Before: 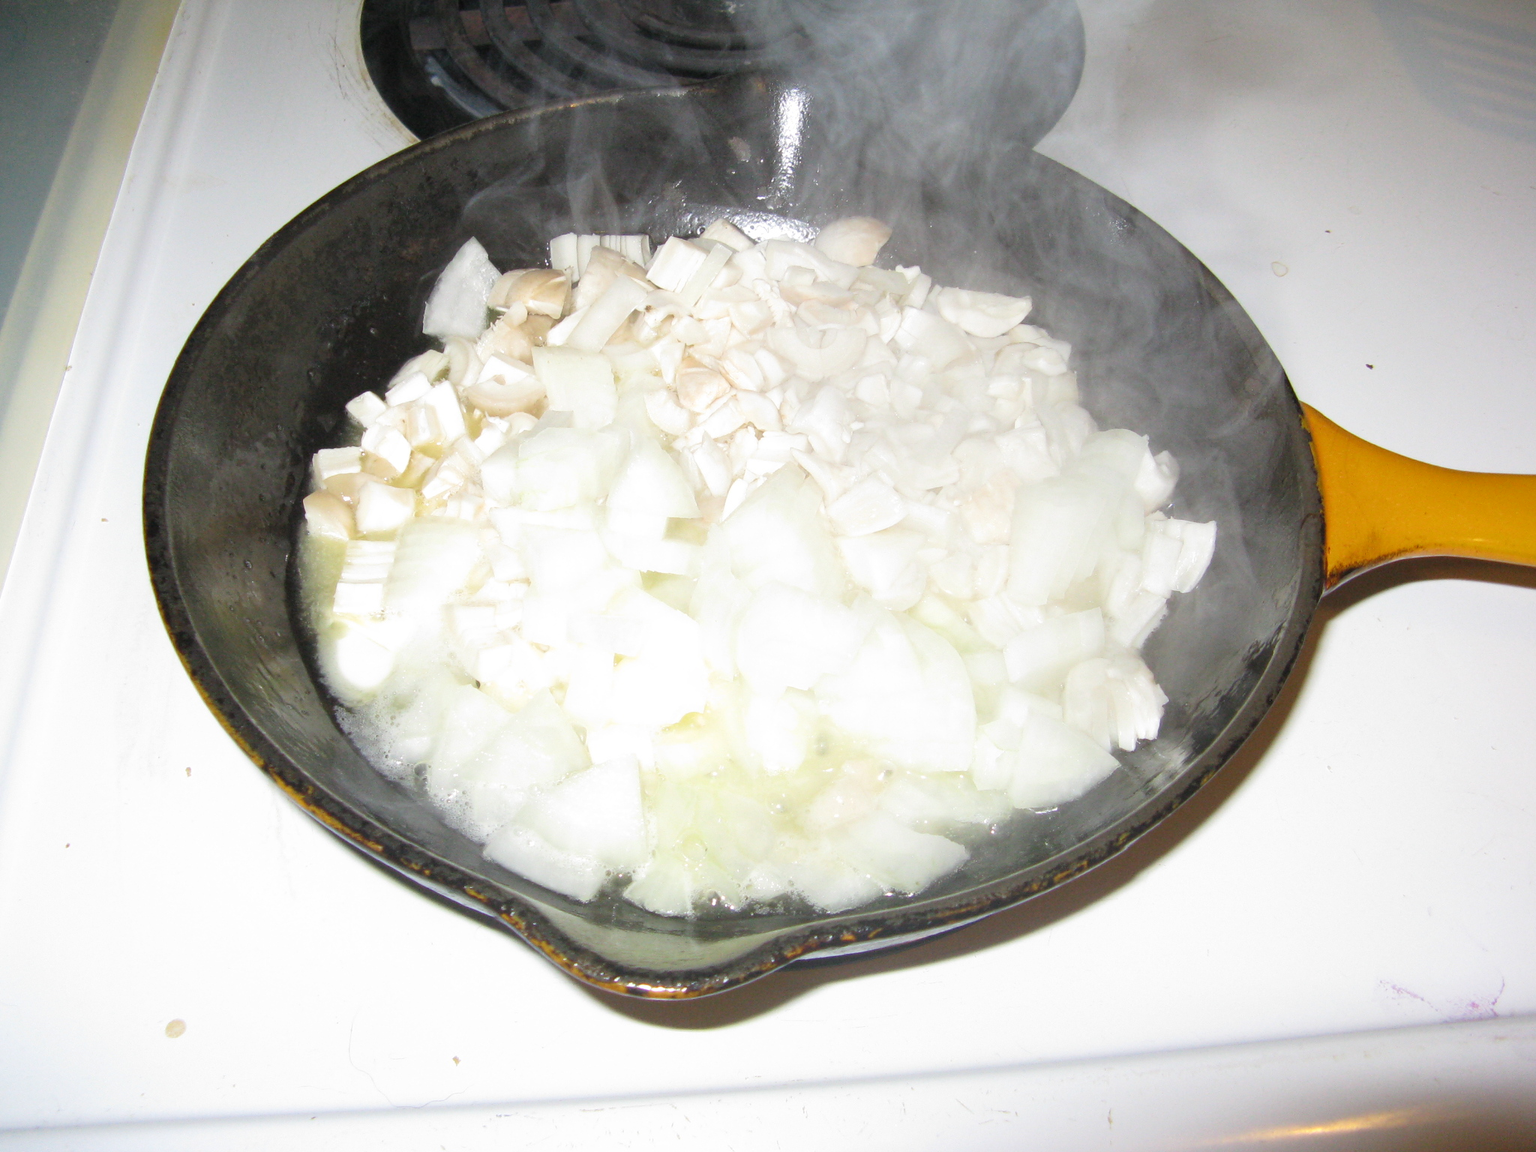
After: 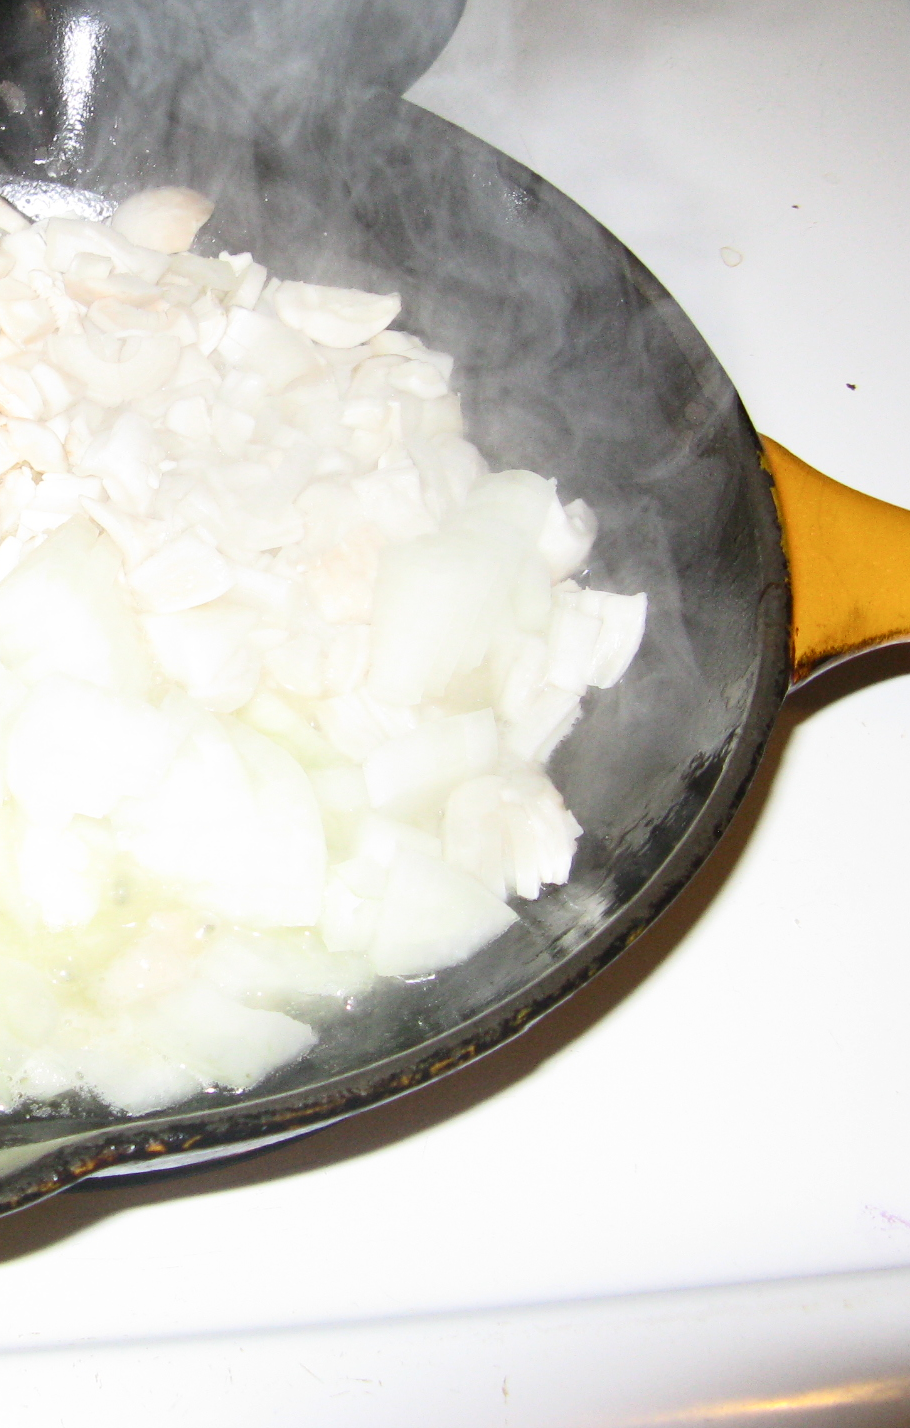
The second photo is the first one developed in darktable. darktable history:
contrast brightness saturation: contrast 0.22
crop: left 47.628%, top 6.643%, right 7.874%
